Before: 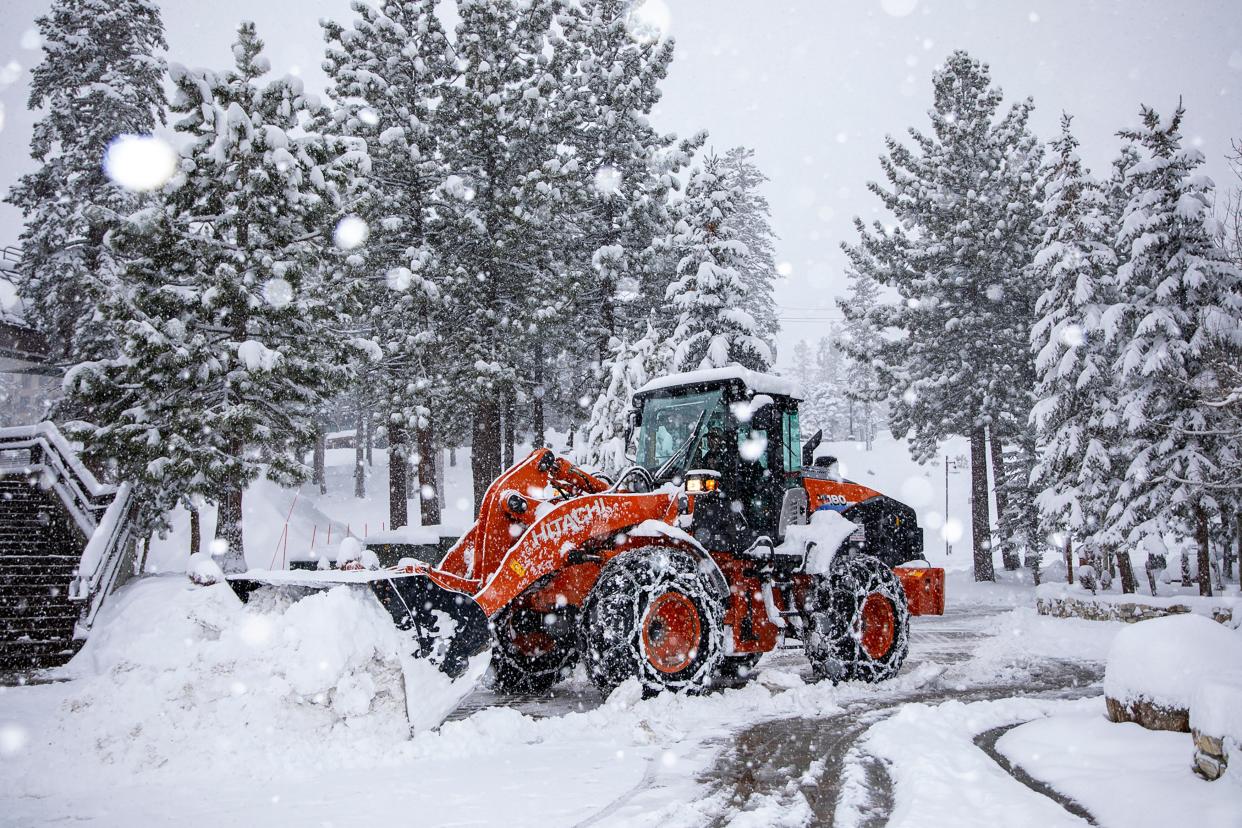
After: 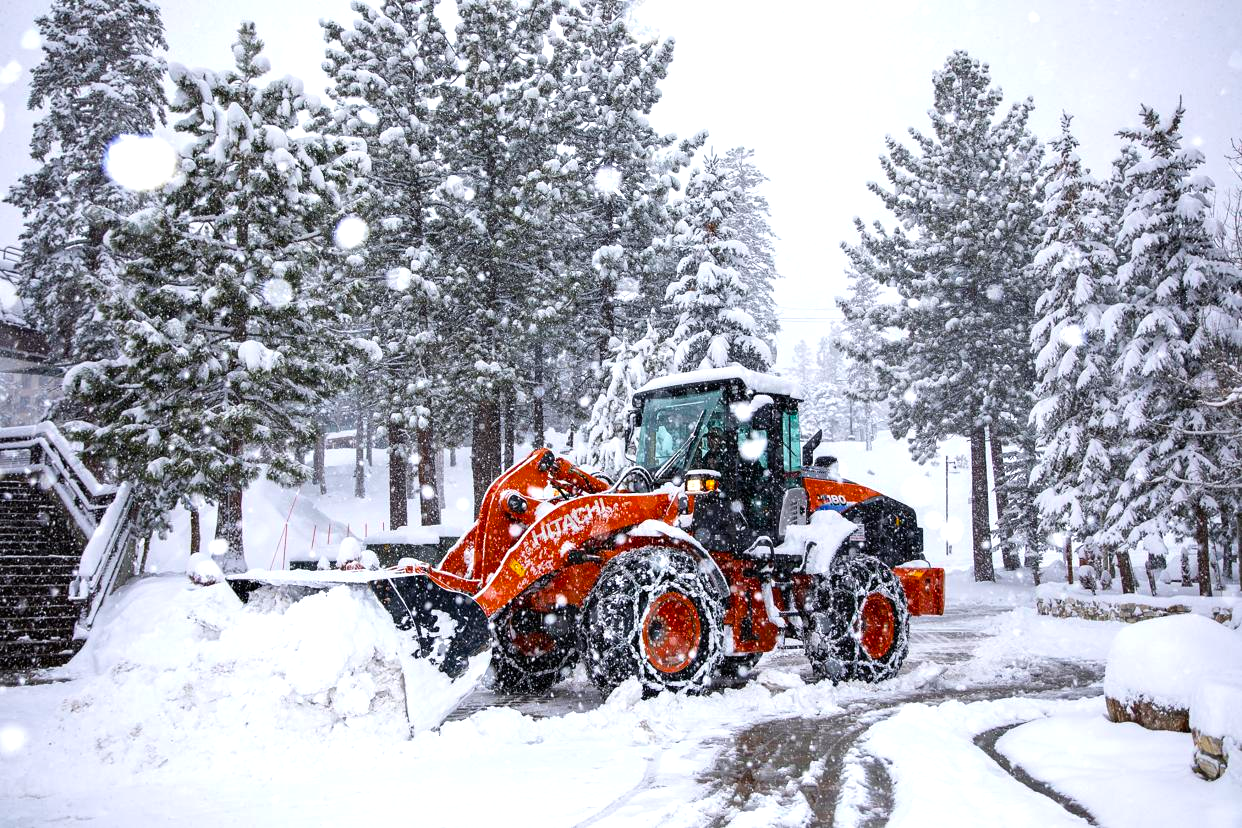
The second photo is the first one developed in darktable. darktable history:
color balance rgb: perceptual saturation grading › global saturation 30.431%, perceptual brilliance grading › global brilliance 11.302%, global vibrance 9.218%
